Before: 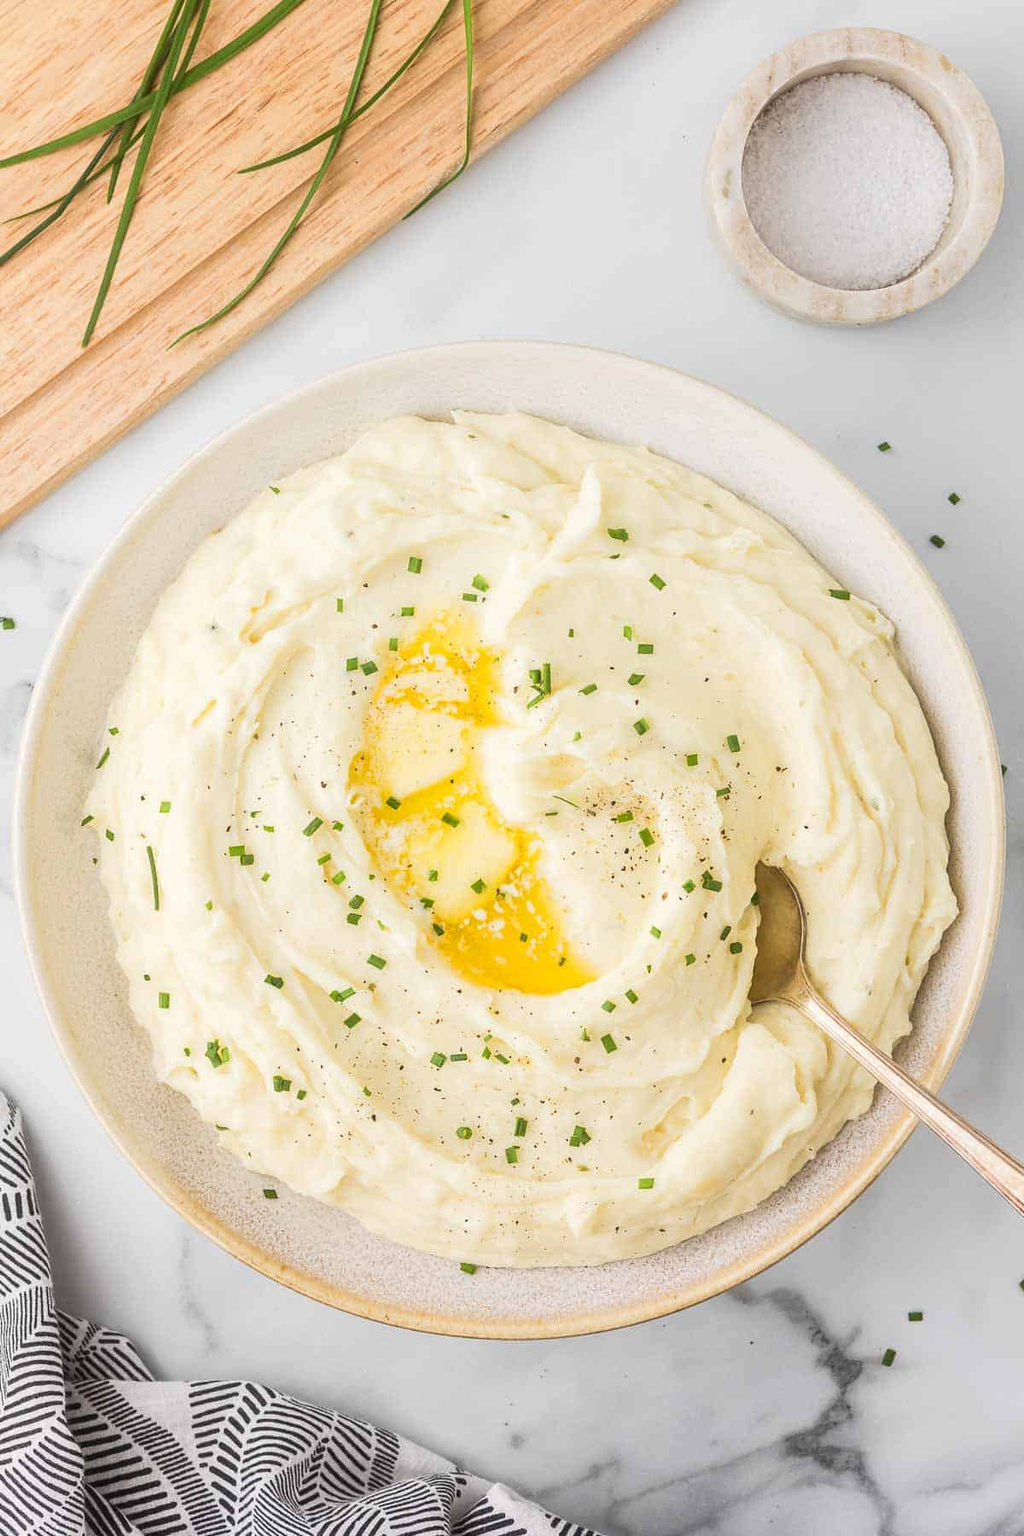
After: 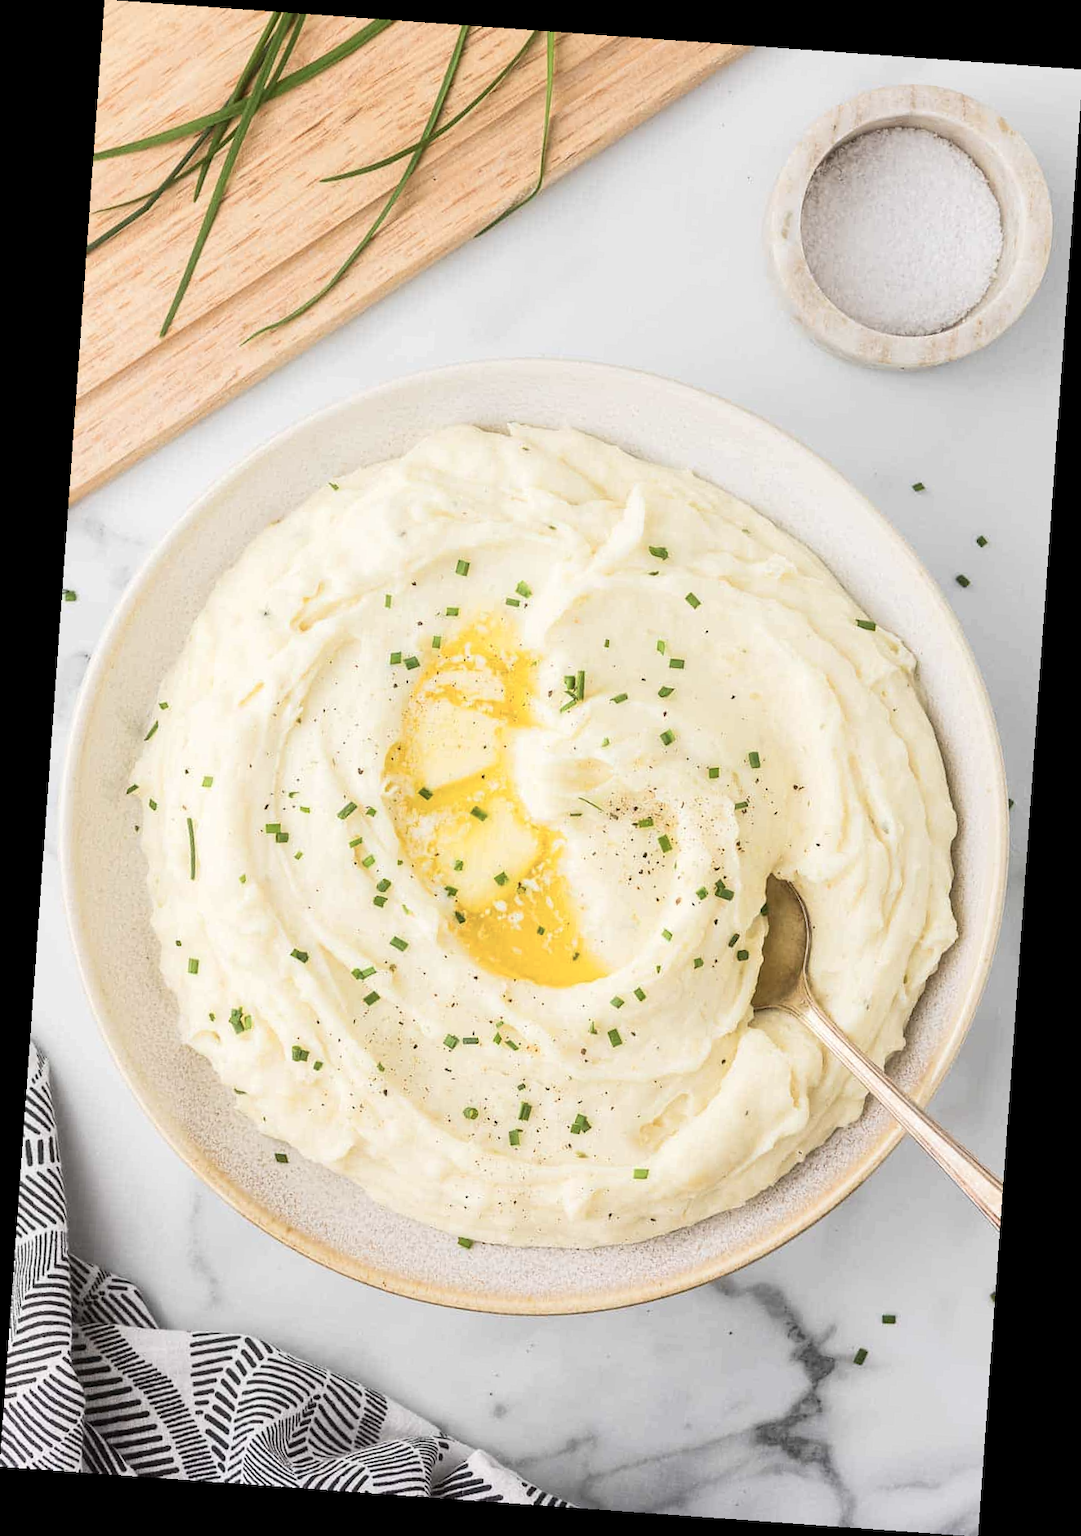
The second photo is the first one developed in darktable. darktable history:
contrast brightness saturation: contrast 0.11, saturation -0.17
rotate and perspective: rotation 4.1°, automatic cropping off
